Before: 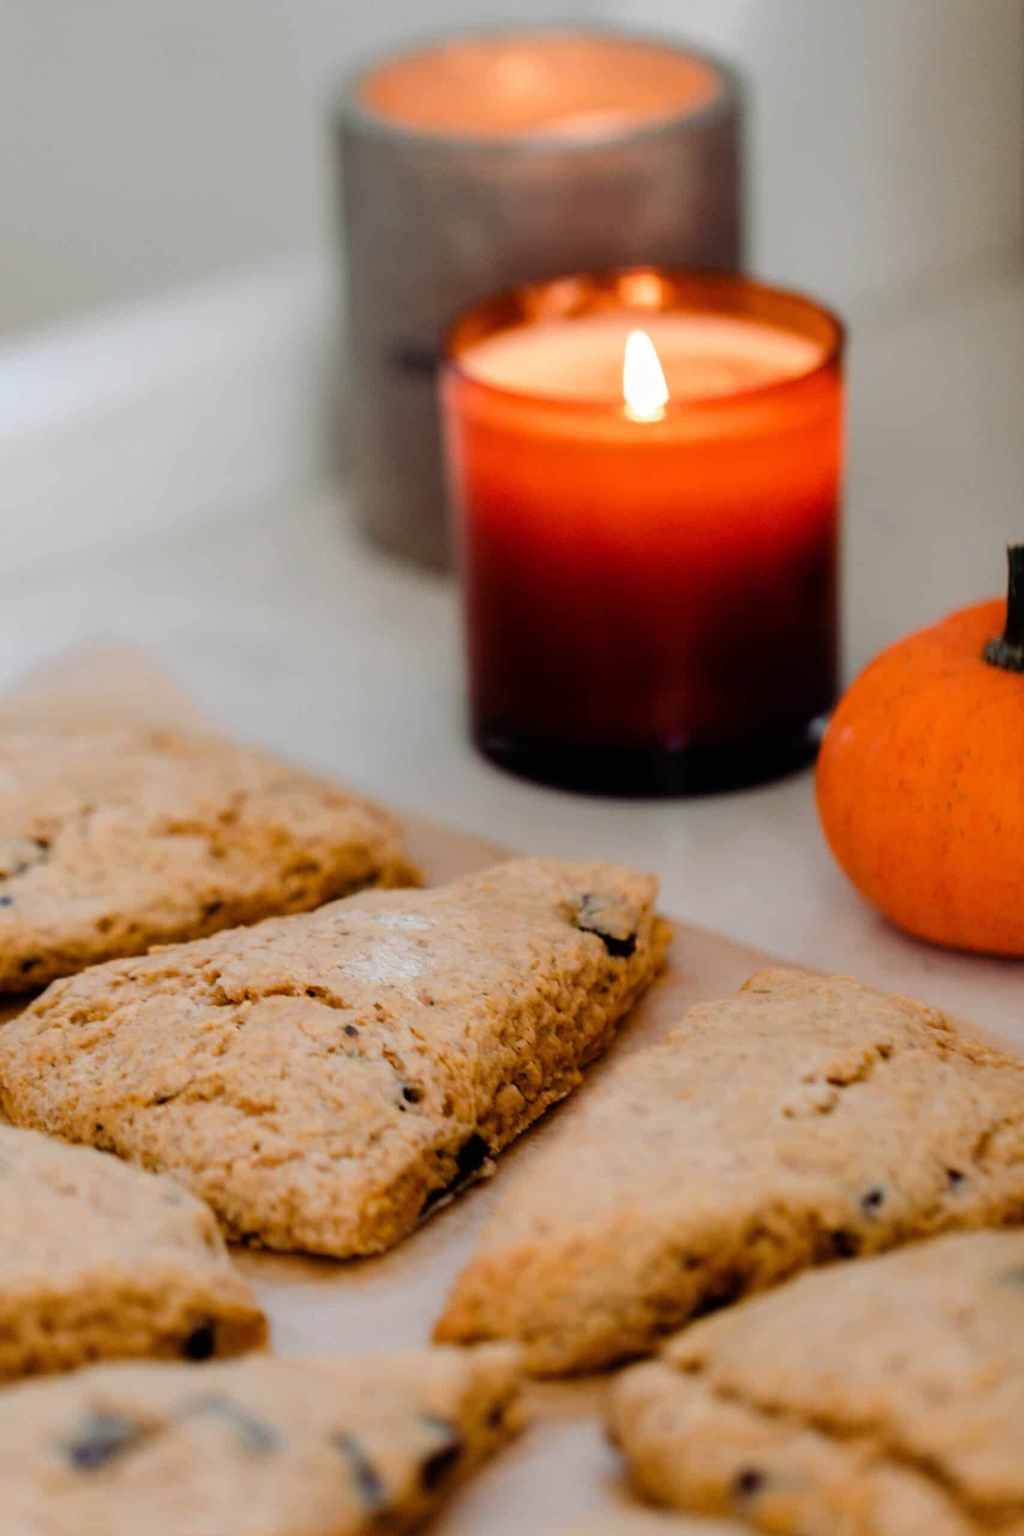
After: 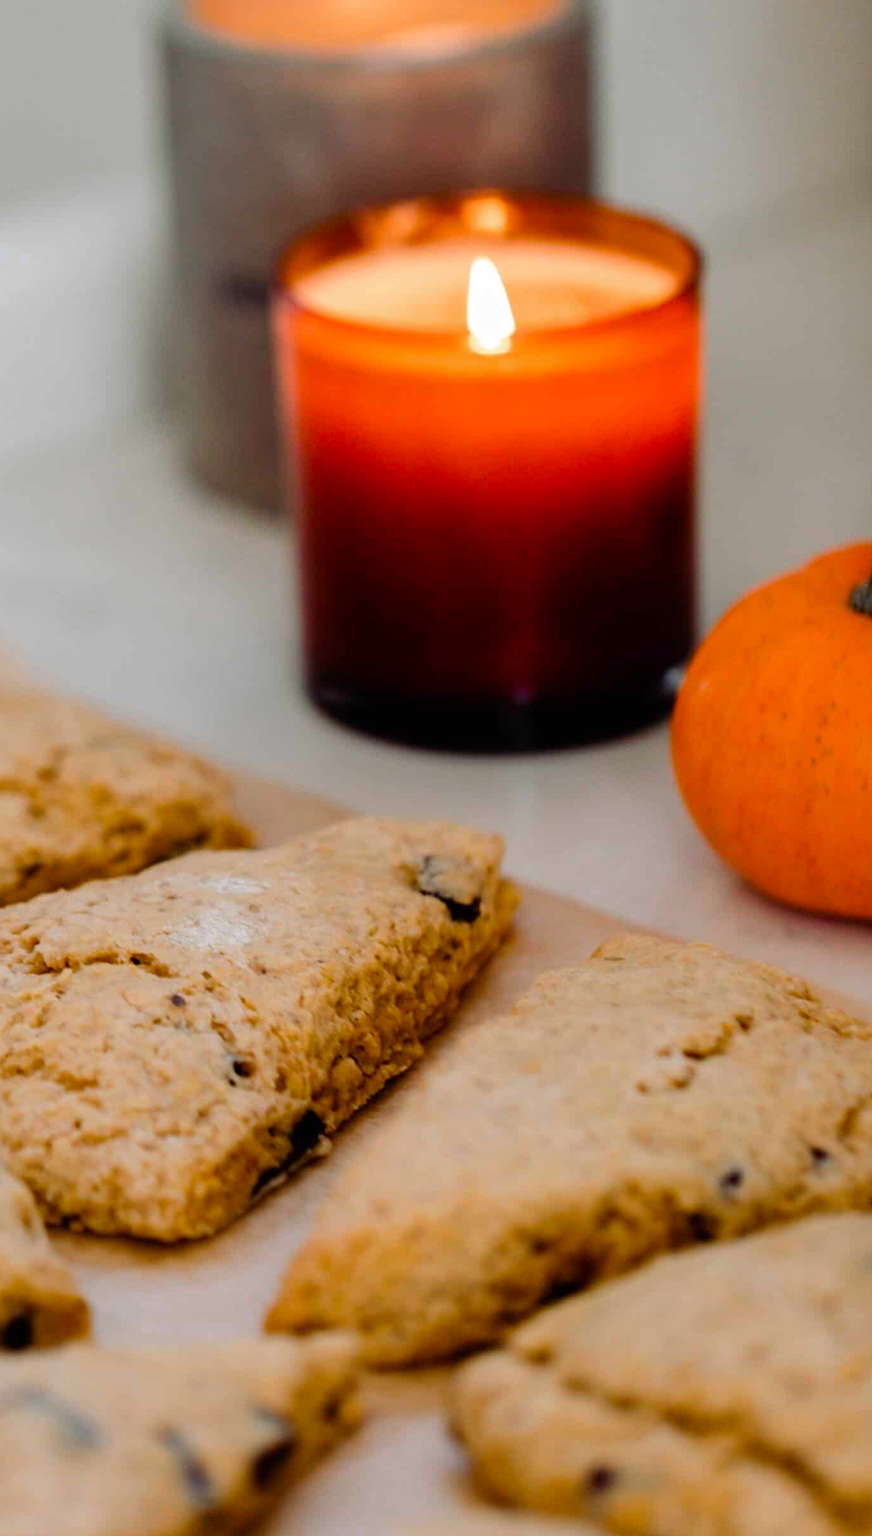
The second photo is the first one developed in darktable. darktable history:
crop and rotate: left 17.959%, top 5.771%, right 1.742%
color zones: curves: ch0 [(0.254, 0.492) (0.724, 0.62)]; ch1 [(0.25, 0.528) (0.719, 0.796)]; ch2 [(0, 0.472) (0.25, 0.5) (0.73, 0.184)]
